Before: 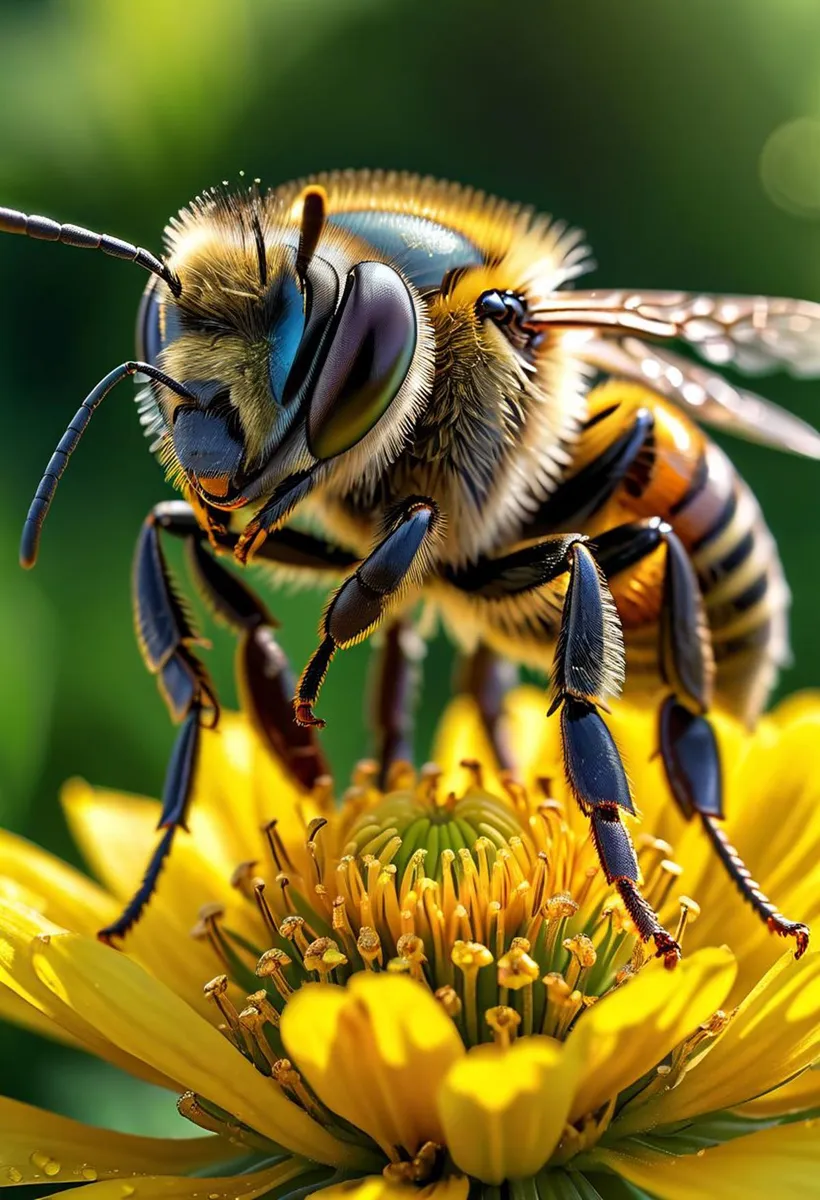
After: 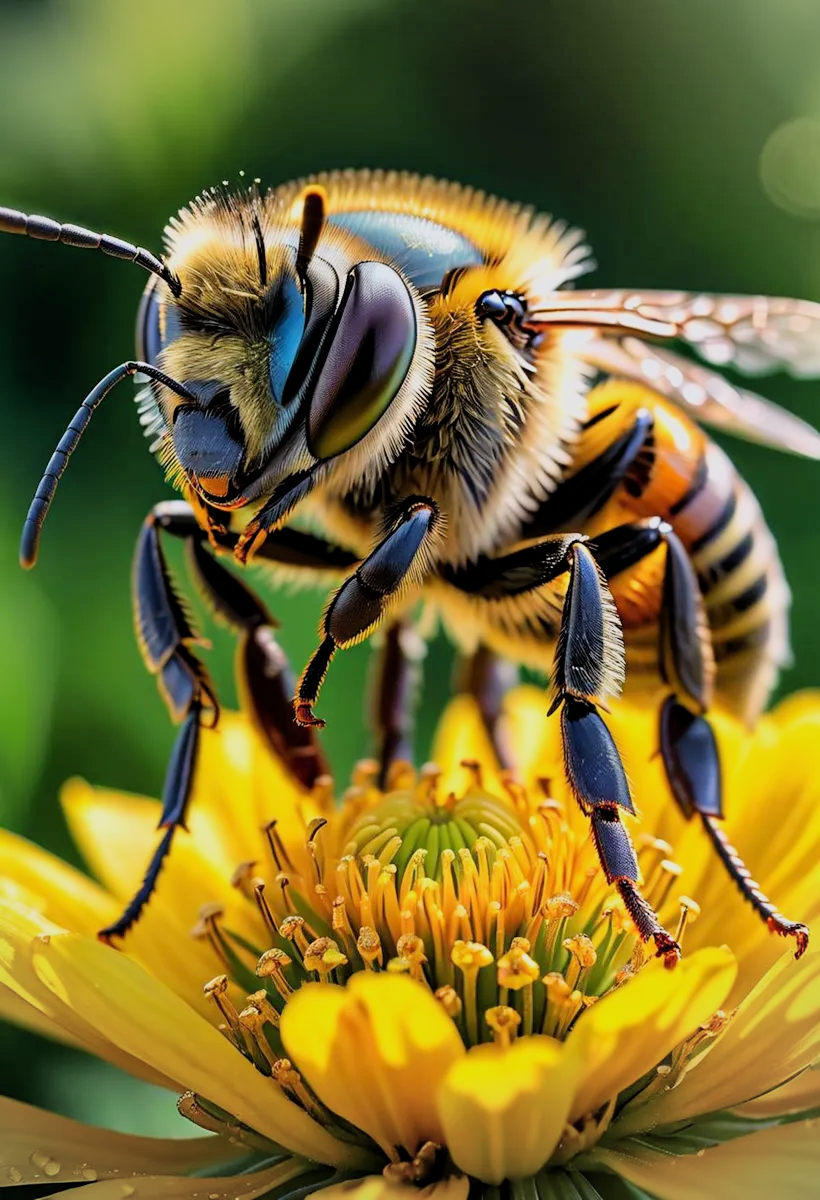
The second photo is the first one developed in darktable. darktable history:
vignetting: fall-off radius 60.92%
exposure: black level correction 0, exposure 0.5 EV, compensate exposure bias true, compensate highlight preservation false
filmic rgb: black relative exposure -7.65 EV, white relative exposure 4.56 EV, hardness 3.61, color science v6 (2022)
white balance: red 1.004, blue 1.024
